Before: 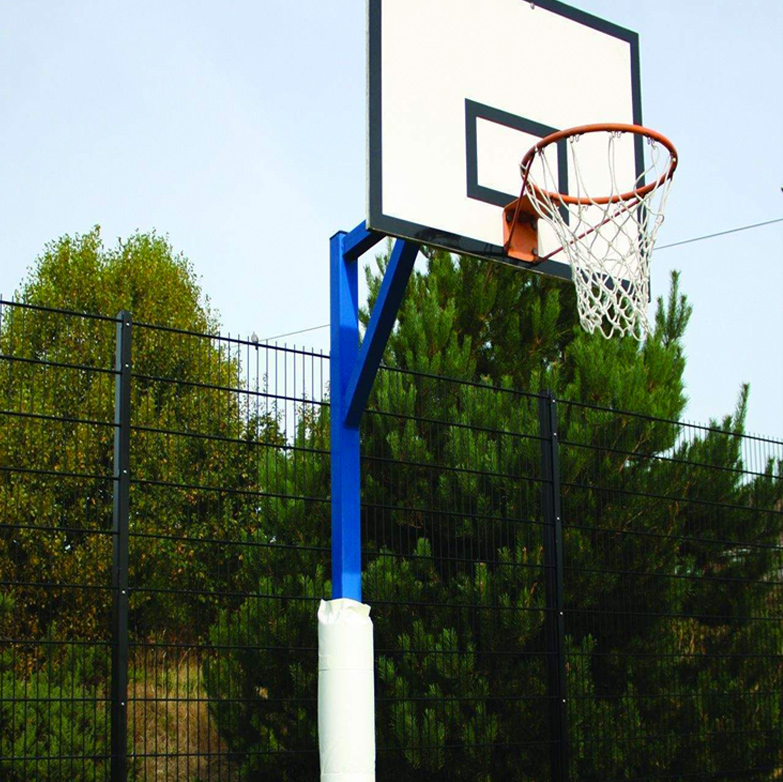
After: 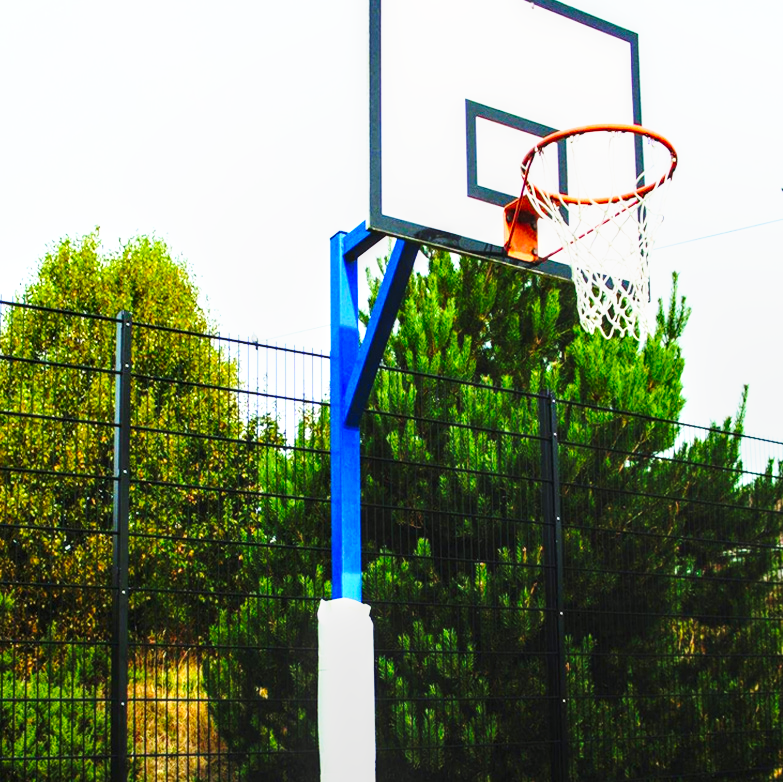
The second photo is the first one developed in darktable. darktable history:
local contrast: detail 130%
base curve: curves: ch0 [(0, 0) (0.026, 0.03) (0.109, 0.232) (0.351, 0.748) (0.669, 0.968) (1, 1)], preserve colors none
contrast brightness saturation: contrast 0.2, brightness 0.16, saturation 0.22
